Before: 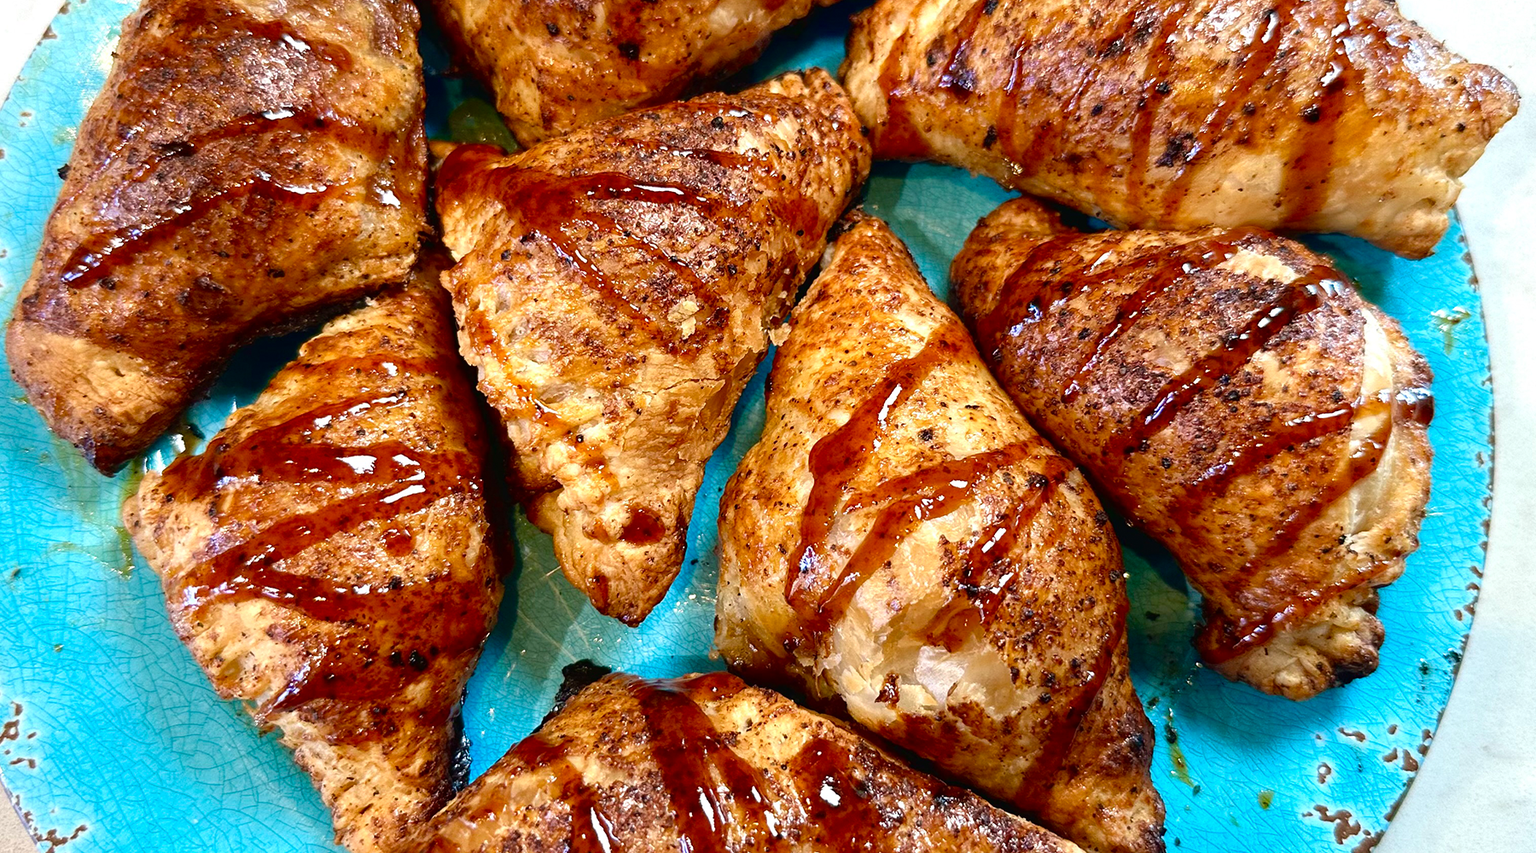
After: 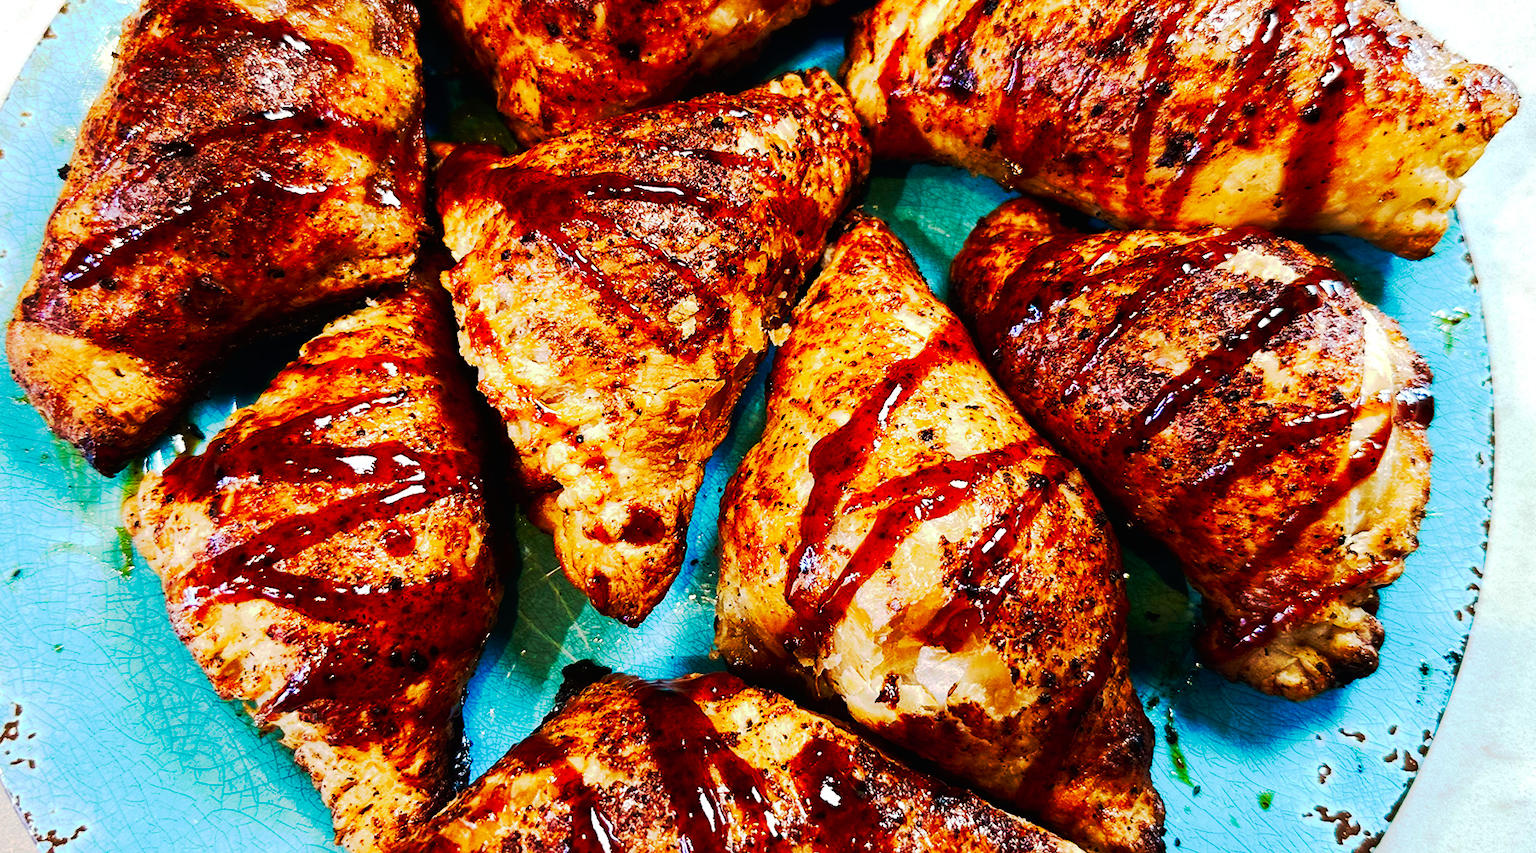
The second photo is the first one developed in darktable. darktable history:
velvia: strength 9.25%
tone curve: curves: ch0 [(0, 0) (0.003, 0.005) (0.011, 0.007) (0.025, 0.009) (0.044, 0.013) (0.069, 0.017) (0.1, 0.02) (0.136, 0.029) (0.177, 0.052) (0.224, 0.086) (0.277, 0.129) (0.335, 0.188) (0.399, 0.256) (0.468, 0.361) (0.543, 0.526) (0.623, 0.696) (0.709, 0.784) (0.801, 0.85) (0.898, 0.882) (1, 1)], preserve colors none
